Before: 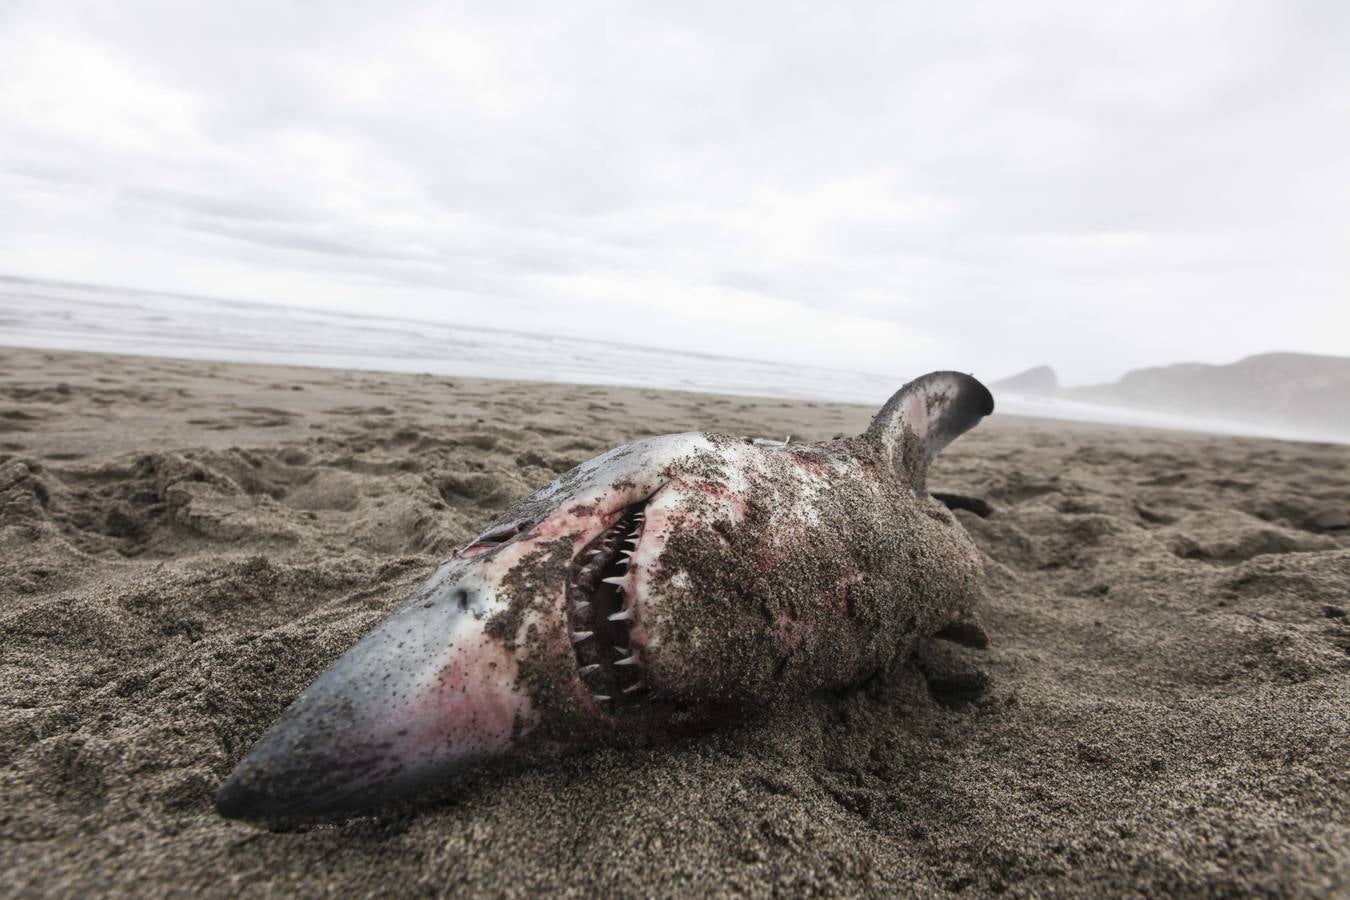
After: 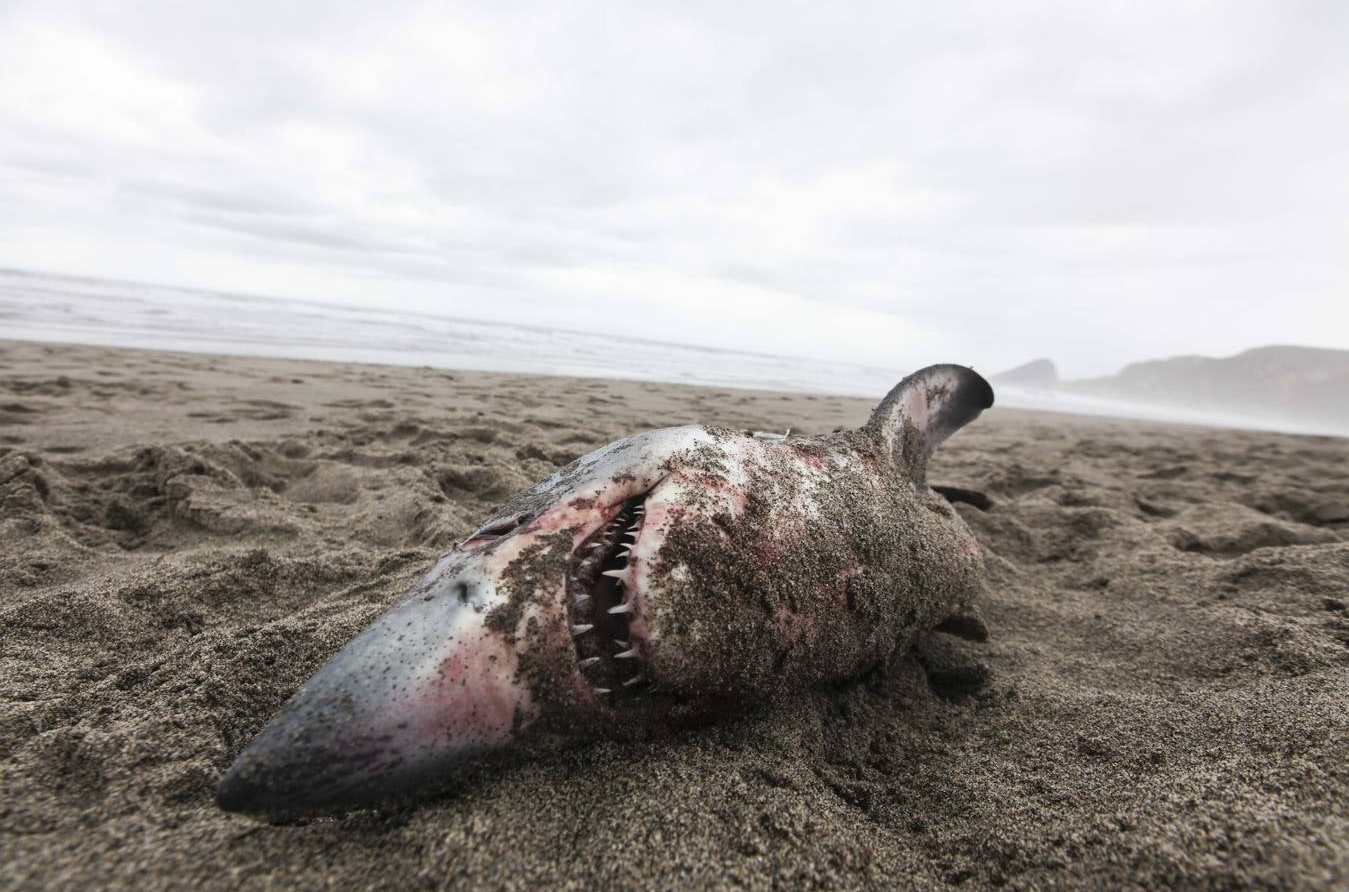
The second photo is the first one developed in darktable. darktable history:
crop: top 0.792%, right 0.032%
